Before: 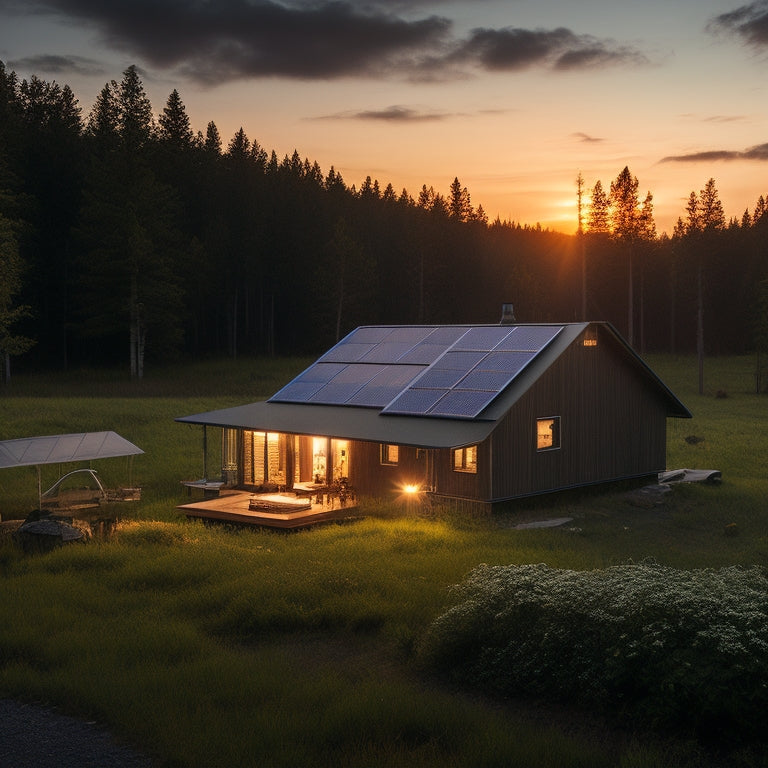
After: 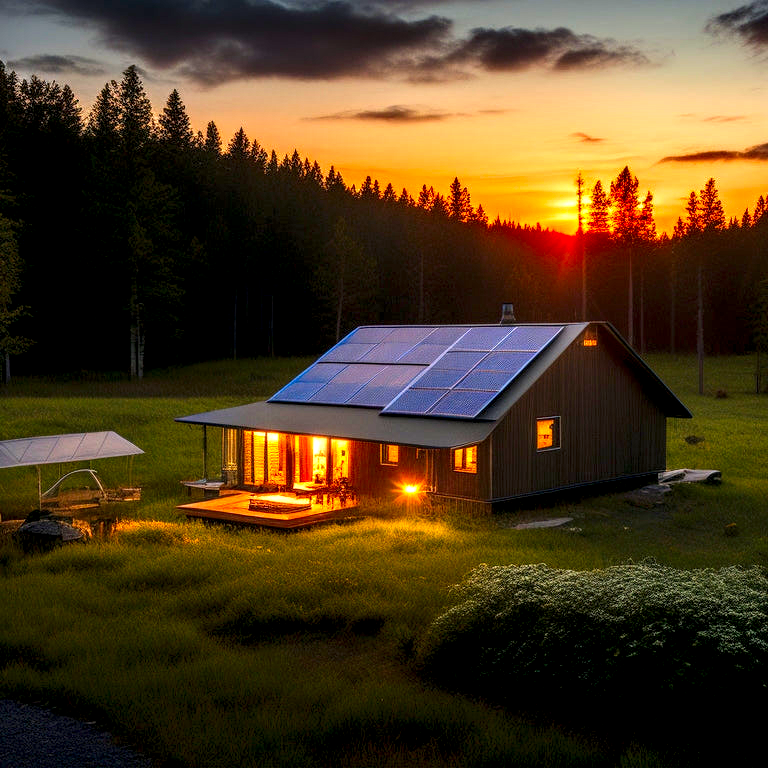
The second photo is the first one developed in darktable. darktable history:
local contrast: highlights 19%, detail 187%
color correction: highlights b* 0.026, saturation 2.19
